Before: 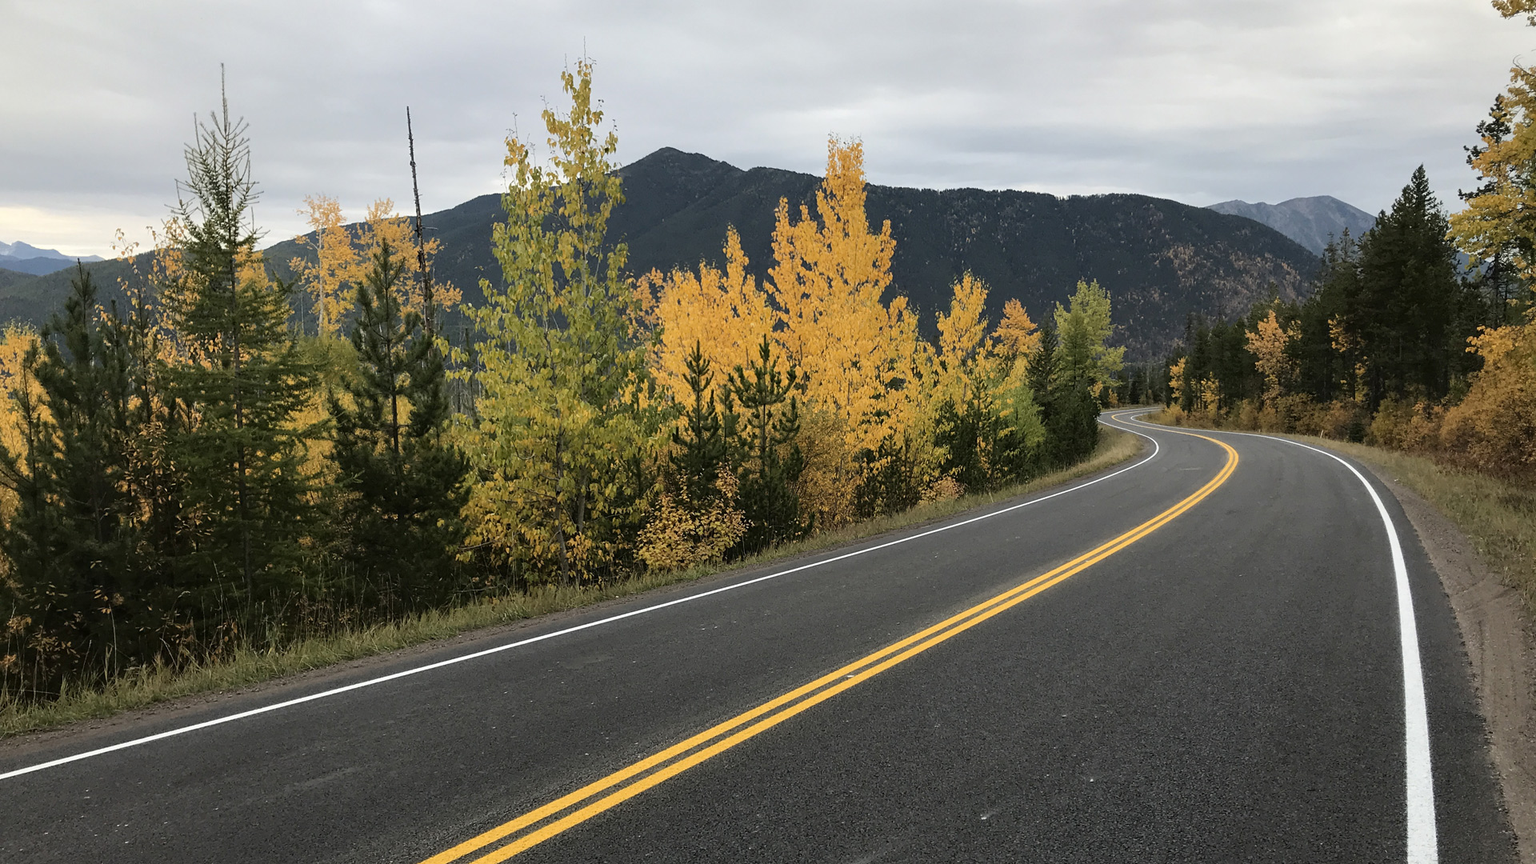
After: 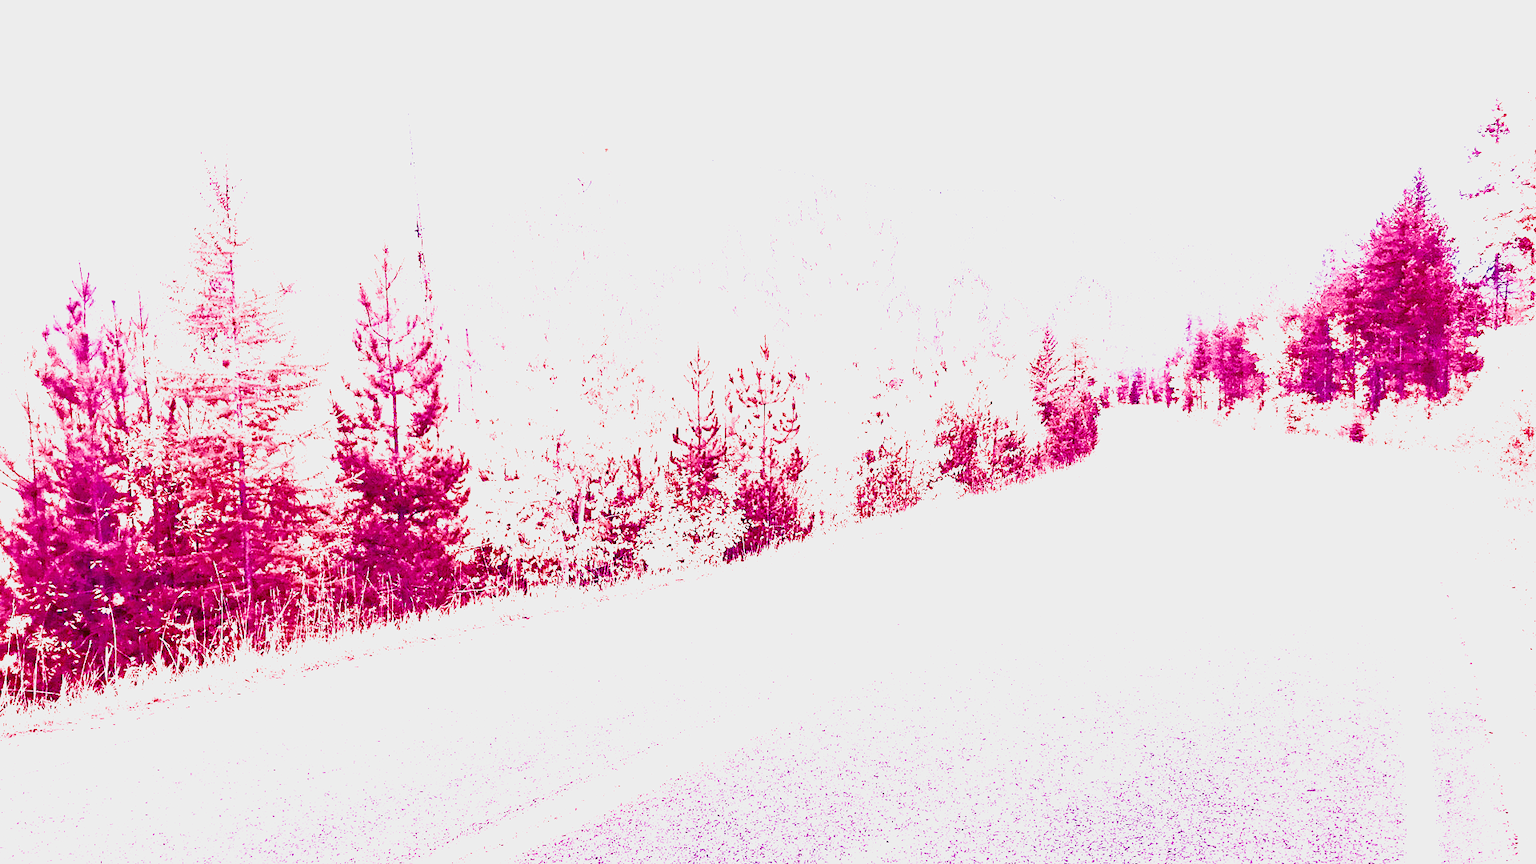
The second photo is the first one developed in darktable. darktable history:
white balance: red 8, blue 8
color balance rgb: perceptual saturation grading › global saturation 25%, global vibrance 20%
filmic rgb: black relative exposure -13 EV, threshold 3 EV, target white luminance 85%, hardness 6.3, latitude 42.11%, contrast 0.858, shadows ↔ highlights balance 8.63%, color science v4 (2020), enable highlight reconstruction true
